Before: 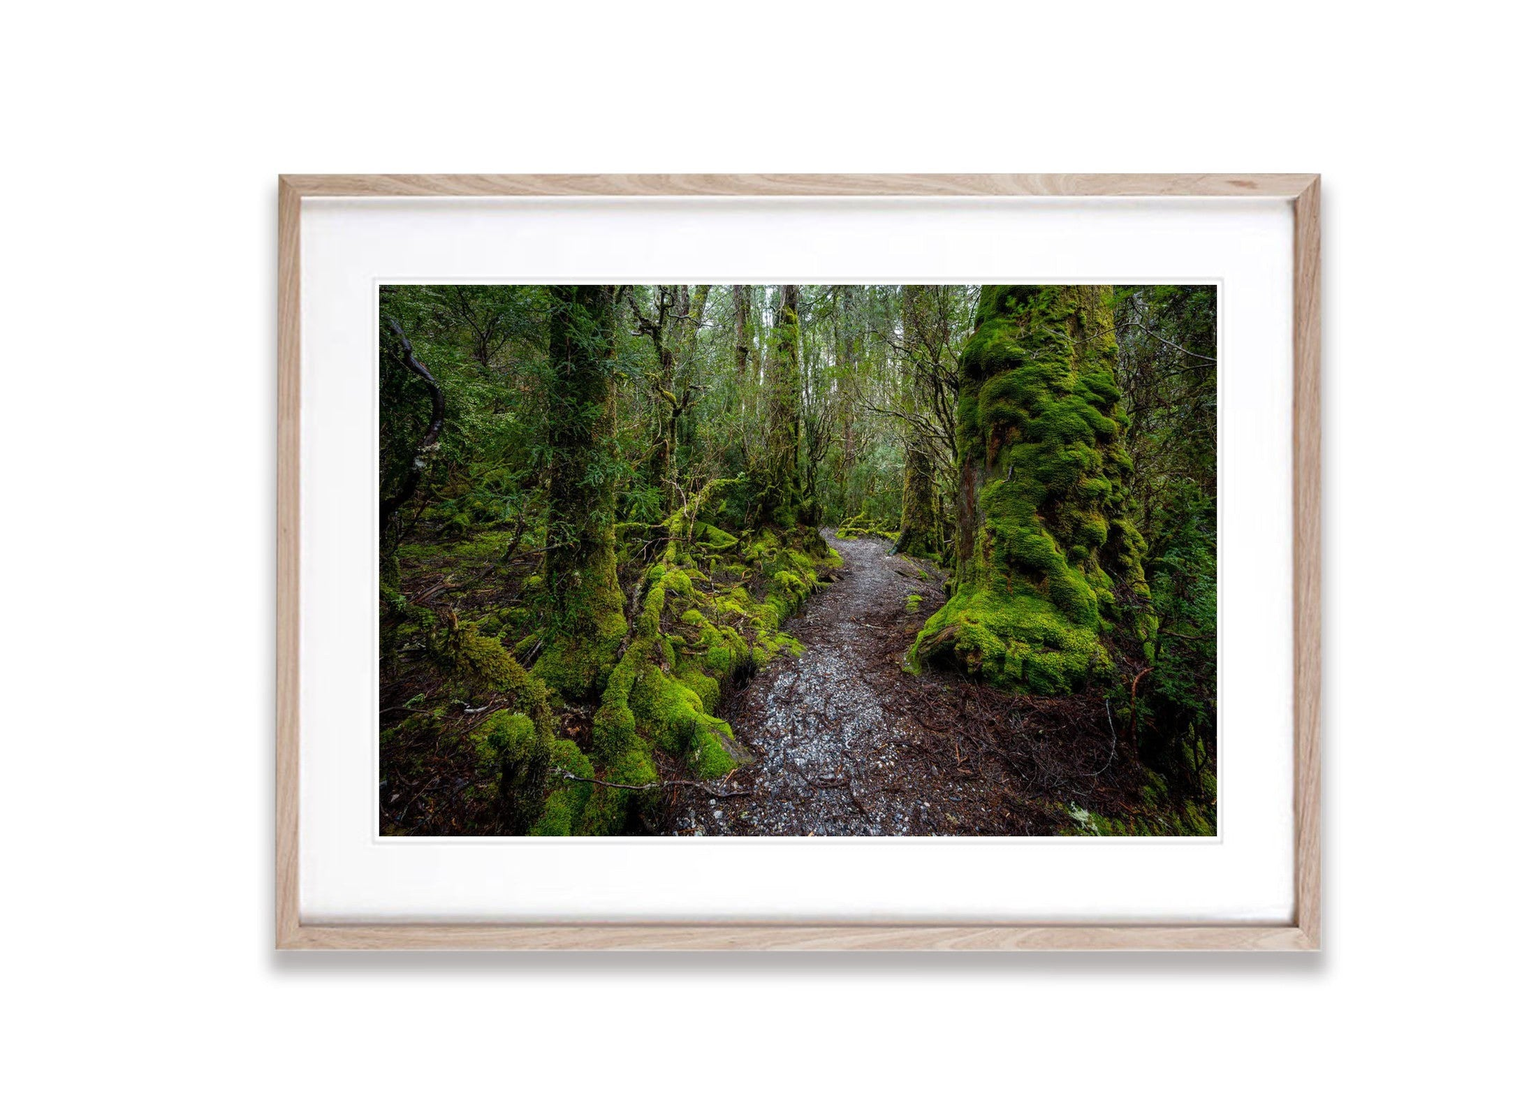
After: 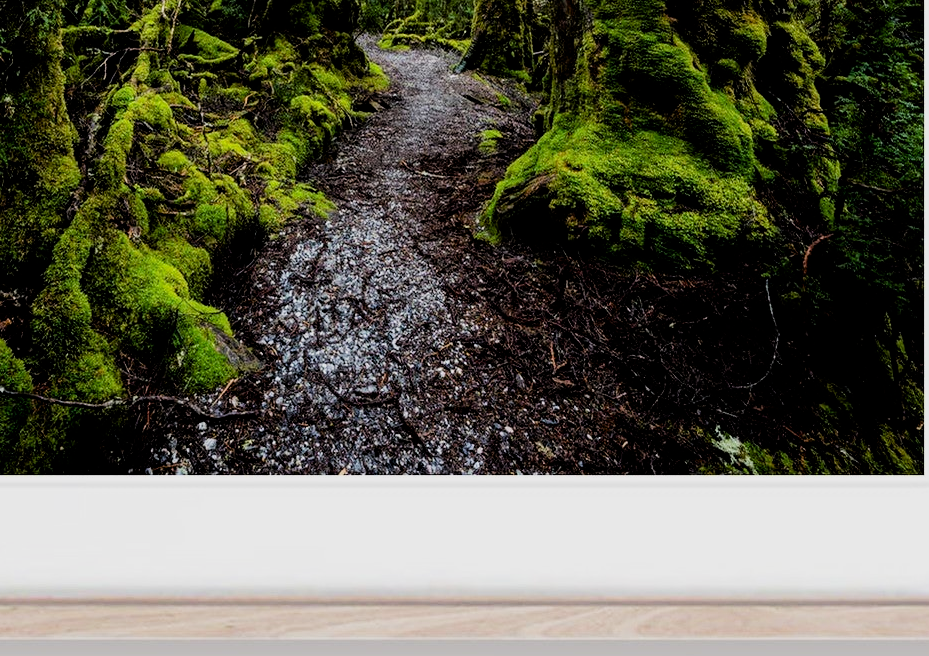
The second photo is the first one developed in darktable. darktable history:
crop: left 37.239%, top 45.197%, right 20.503%, bottom 13.738%
filmic rgb: black relative exposure -5.1 EV, white relative exposure 3.95 EV, hardness 2.89, contrast 1.298, highlights saturation mix -9.28%, iterations of high-quality reconstruction 0
exposure: black level correction 0.009, exposure 0.112 EV, compensate highlight preservation false
